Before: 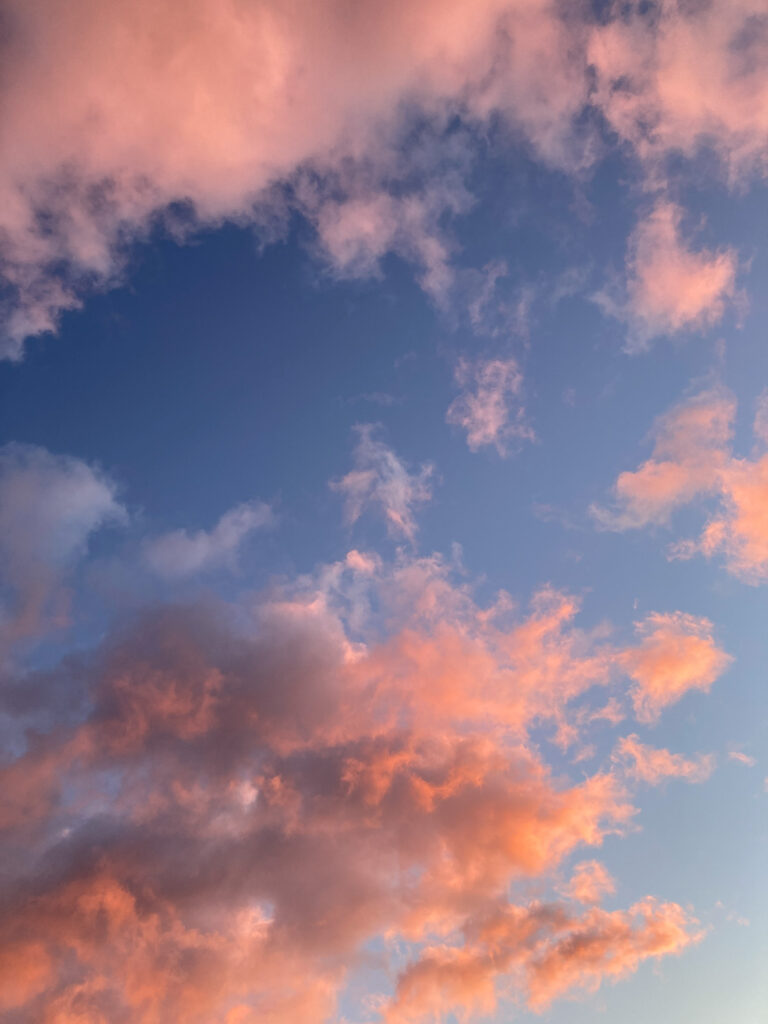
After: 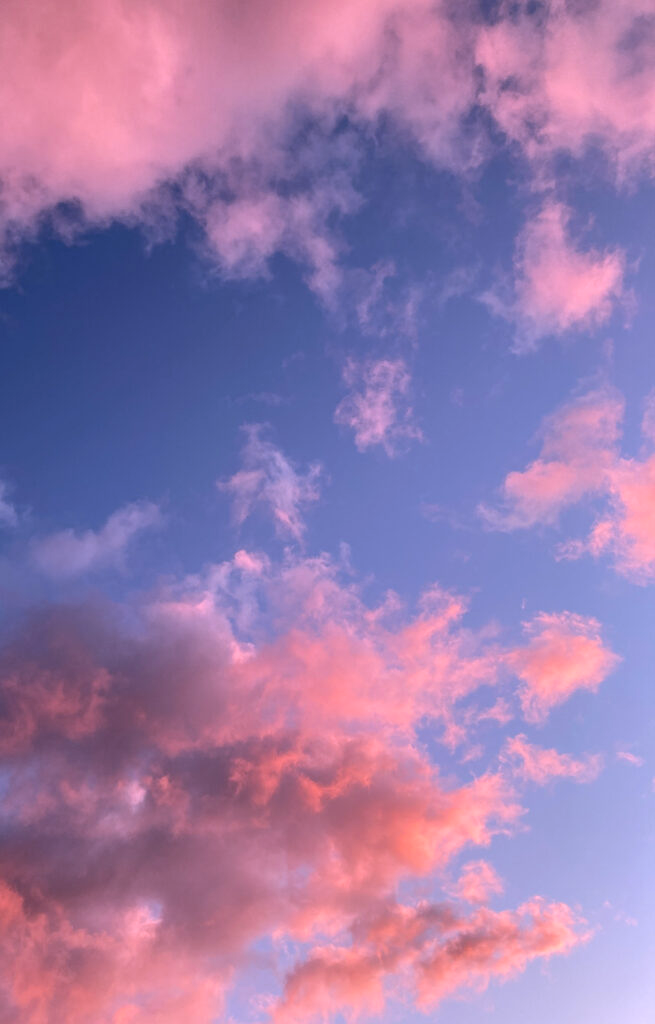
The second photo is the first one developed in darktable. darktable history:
crop and rotate: left 14.584%
white balance: red 0.98, blue 1.034
color correction: highlights a* 15.46, highlights b* -20.56
local contrast: detail 110%
